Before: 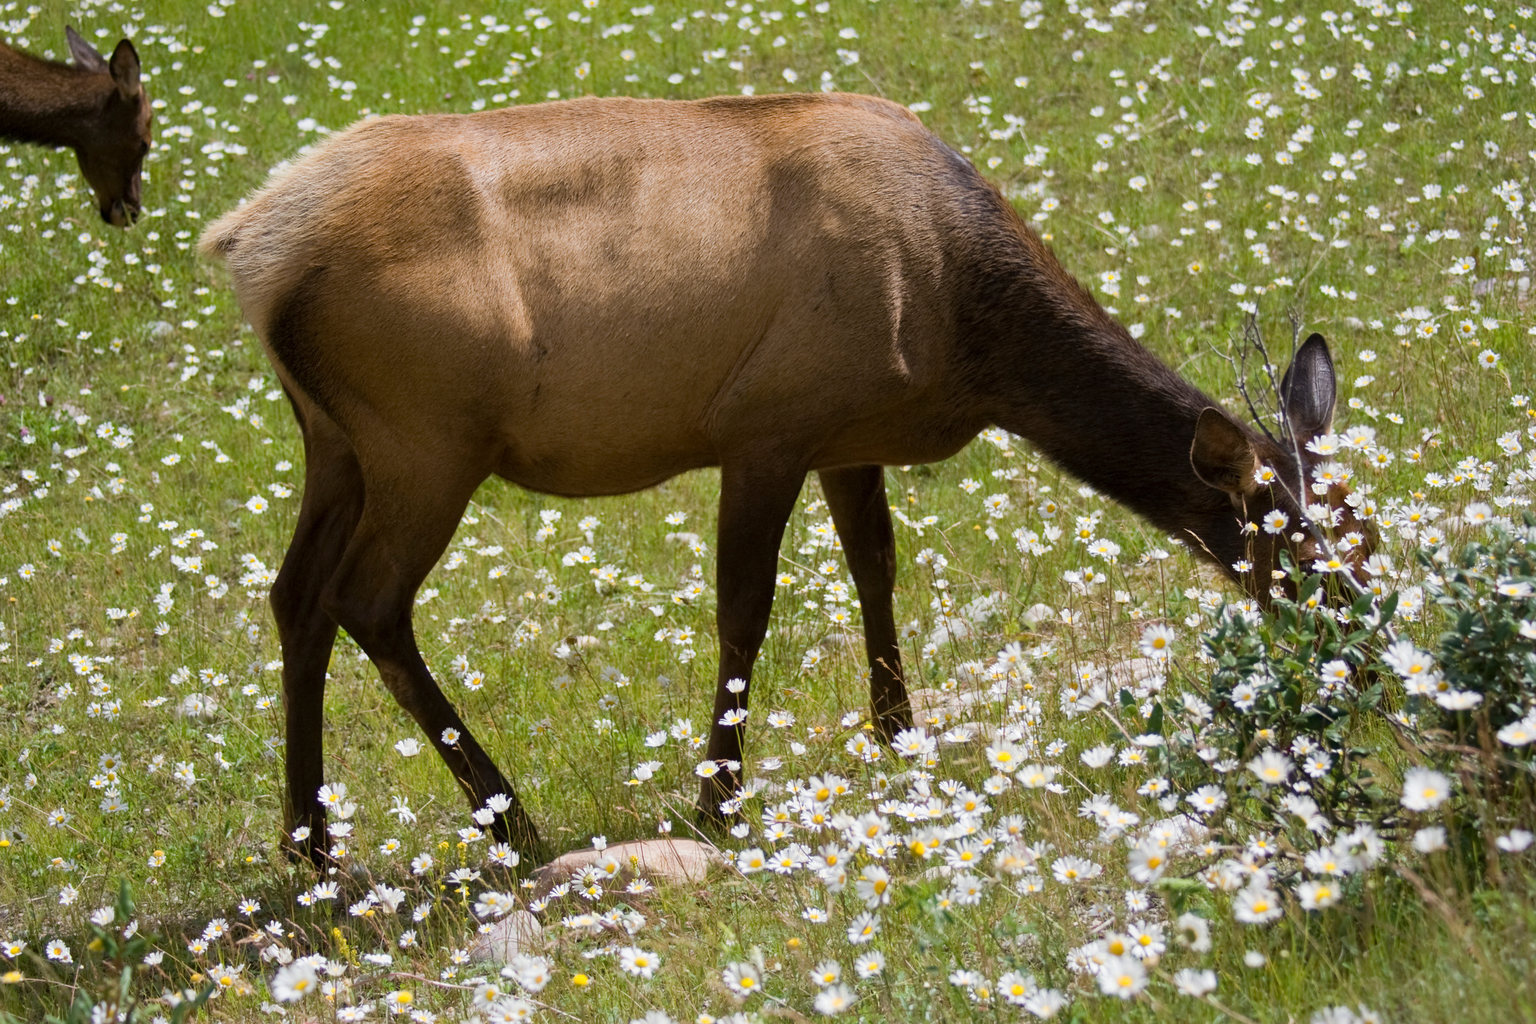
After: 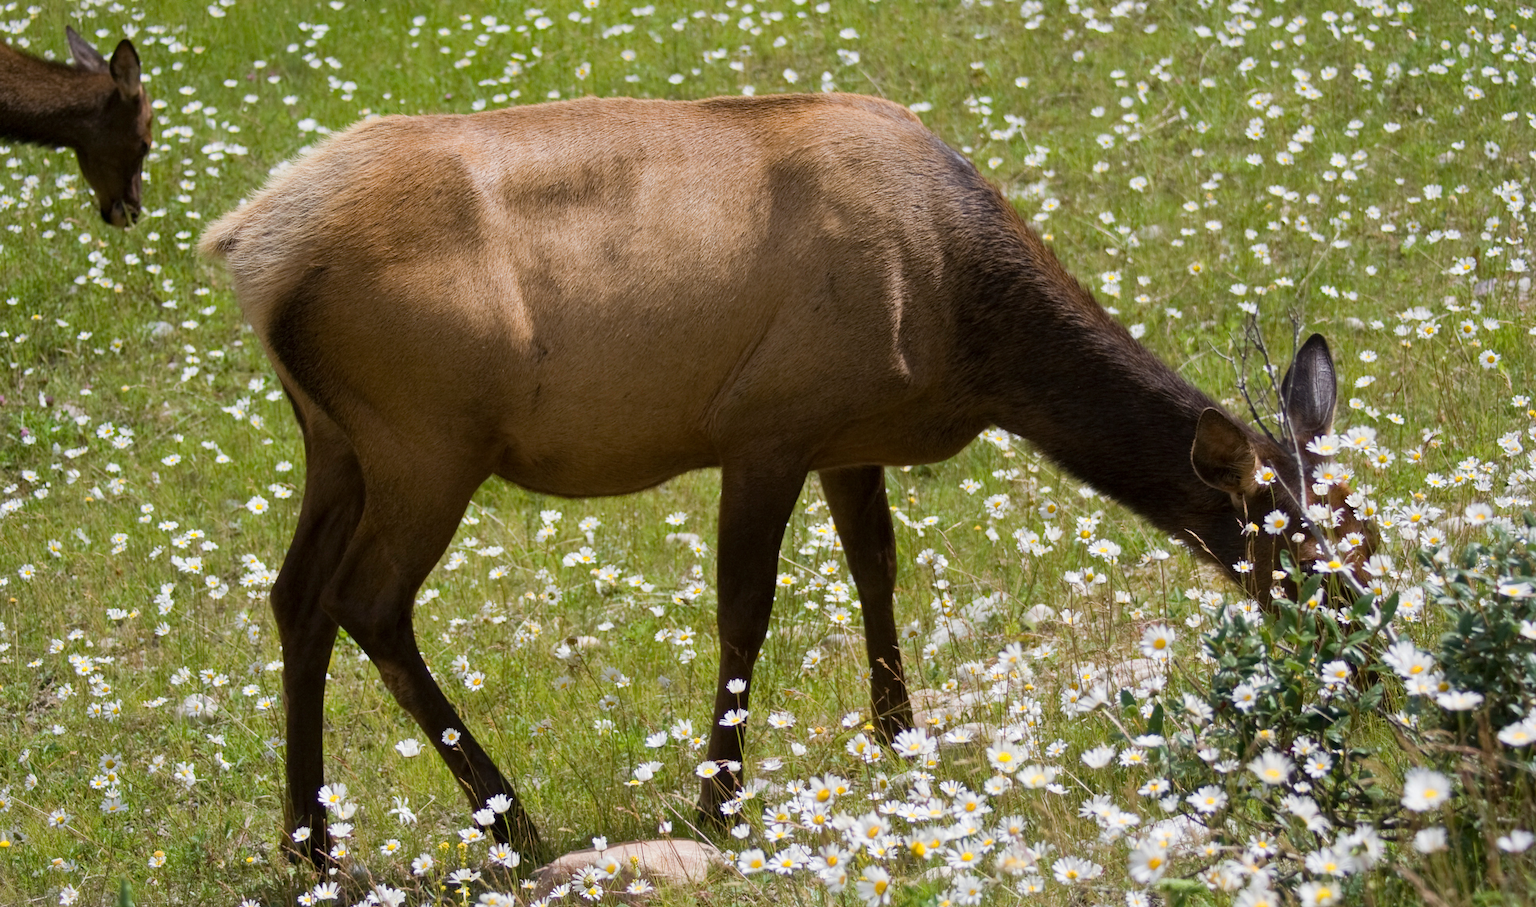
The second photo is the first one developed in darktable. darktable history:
crop and rotate: top 0%, bottom 11.377%
